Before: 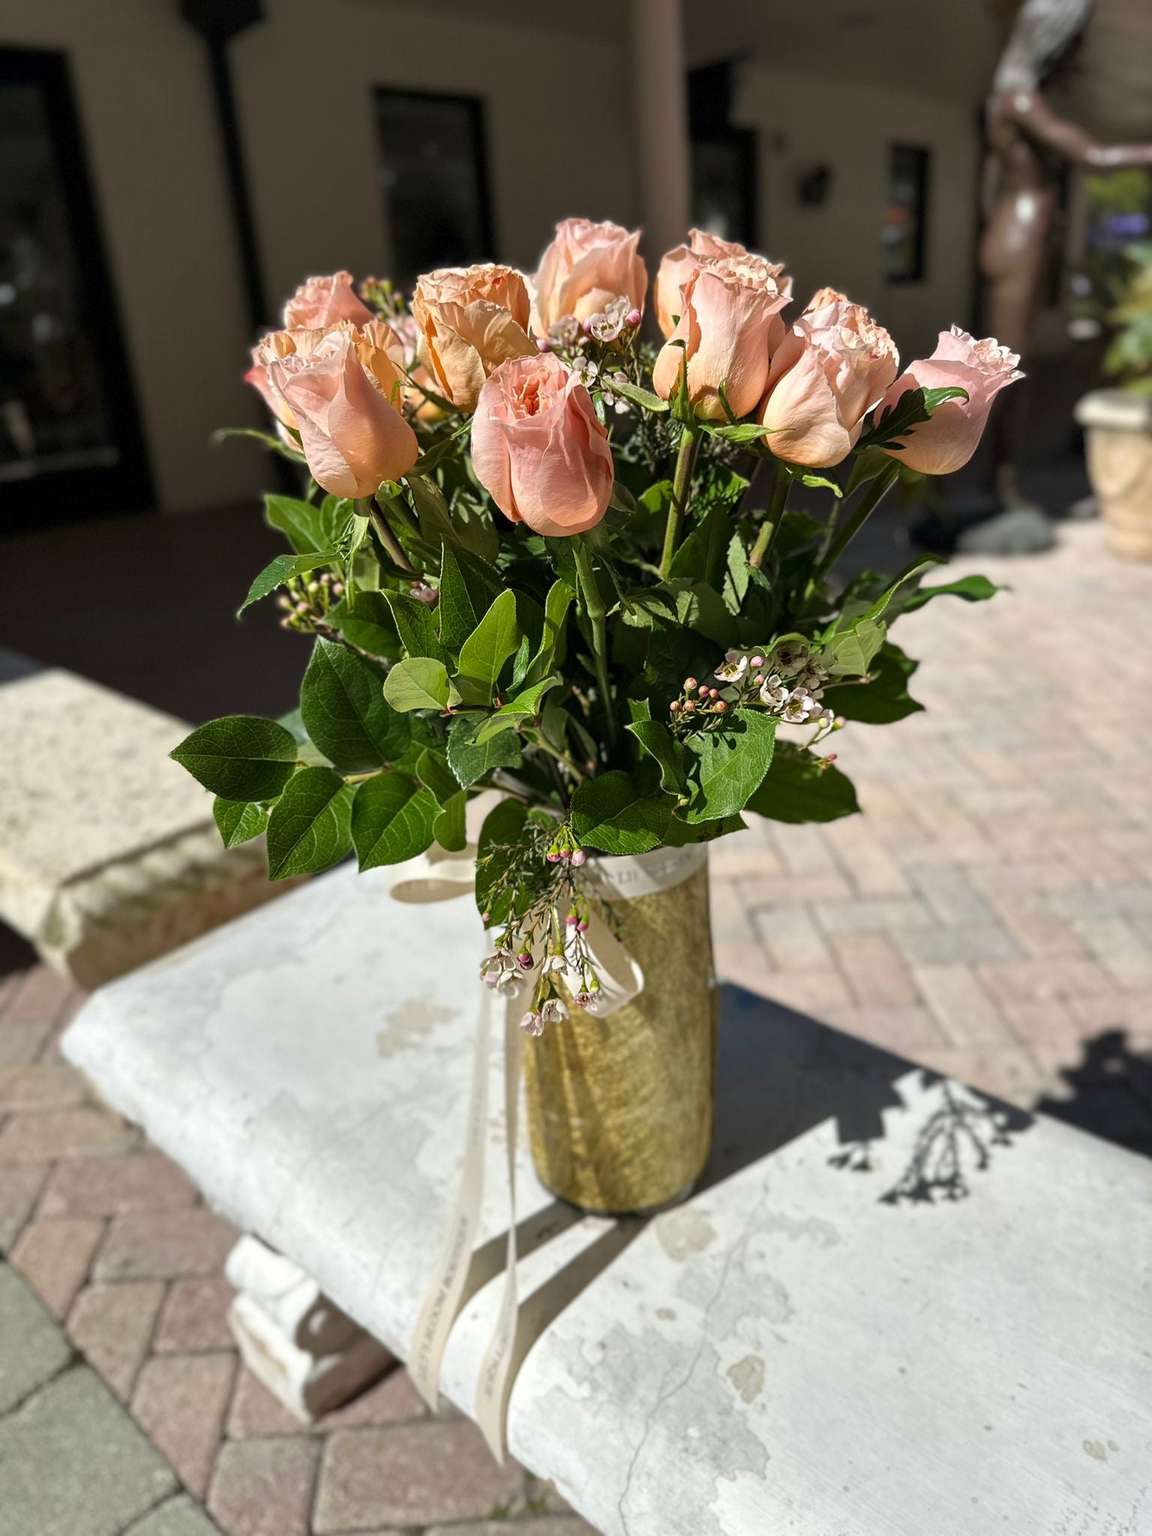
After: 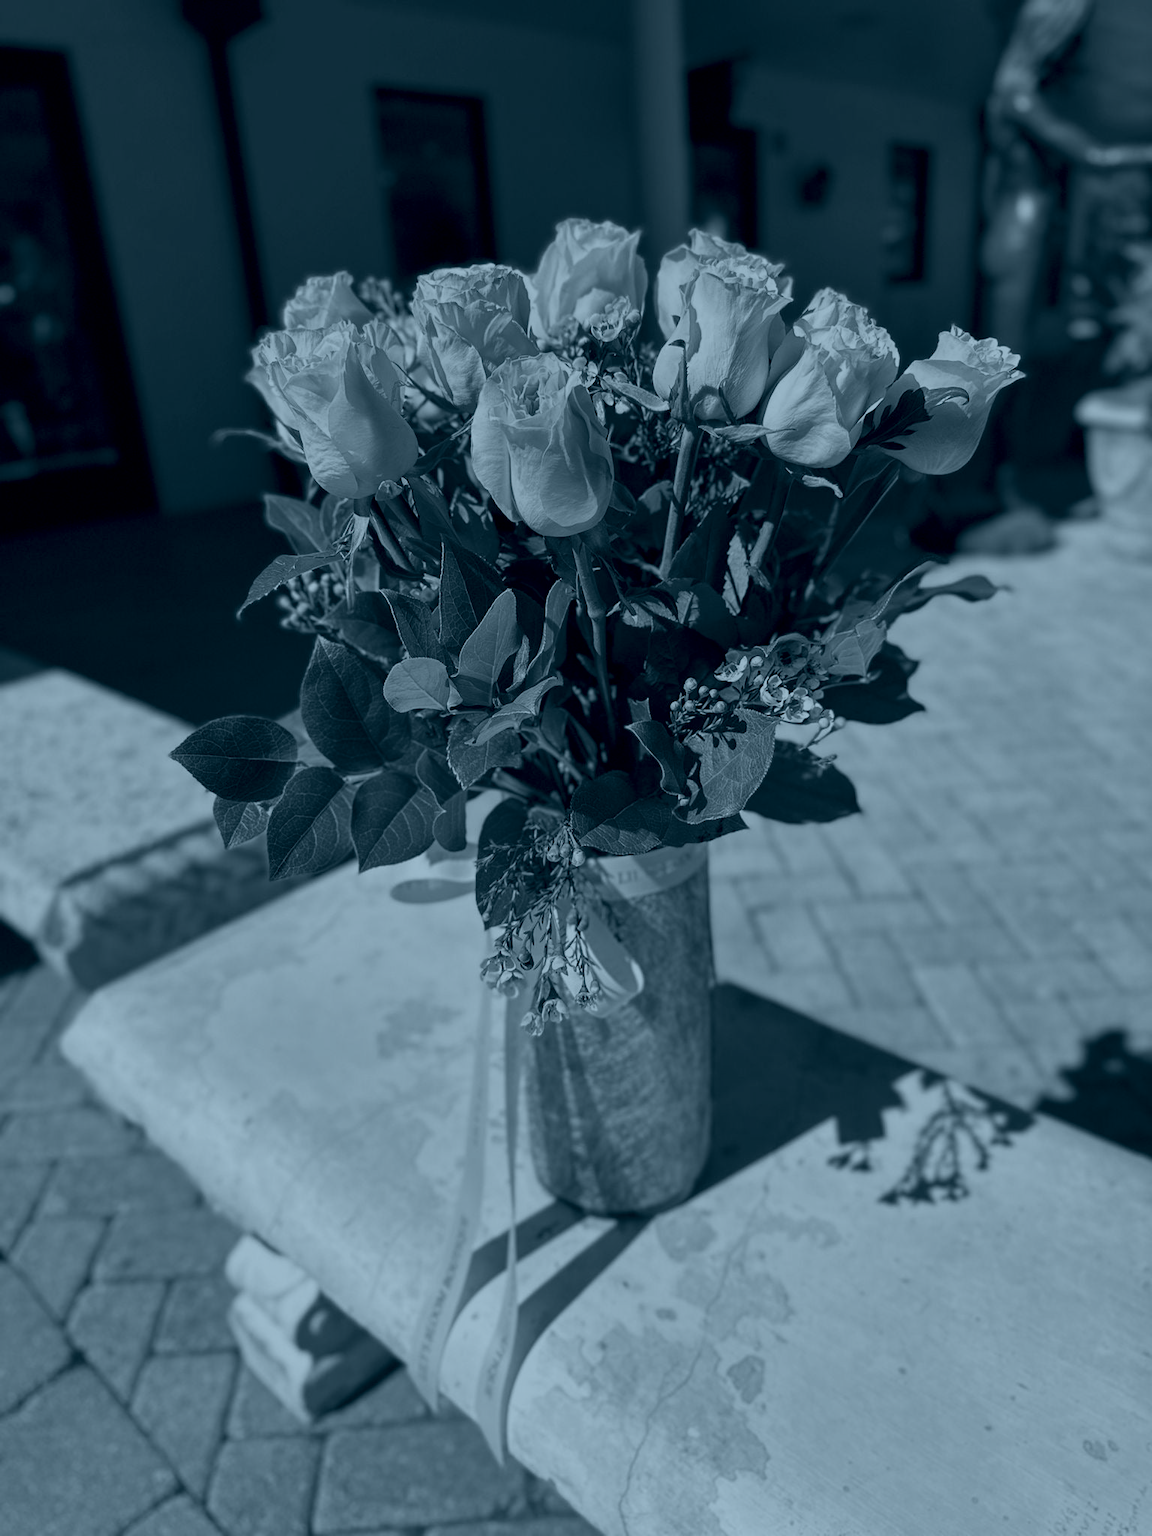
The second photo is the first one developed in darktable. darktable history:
colorize: hue 194.4°, saturation 29%, source mix 61.75%, lightness 3.98%, version 1
white balance: red 1.05, blue 1.072
exposure: black level correction 0, exposure 0.953 EV, compensate exposure bias true, compensate highlight preservation false
